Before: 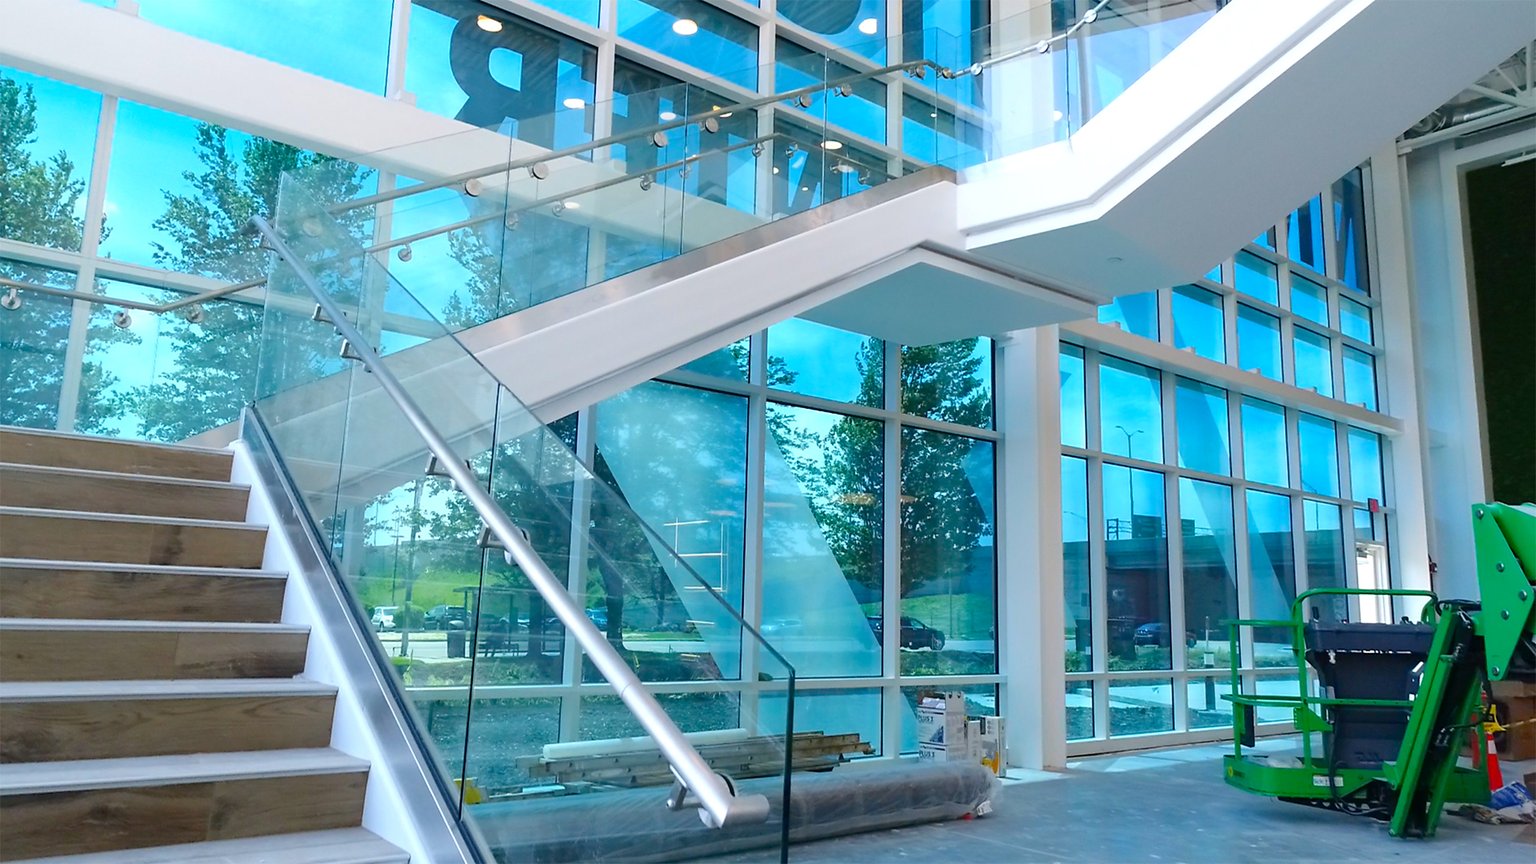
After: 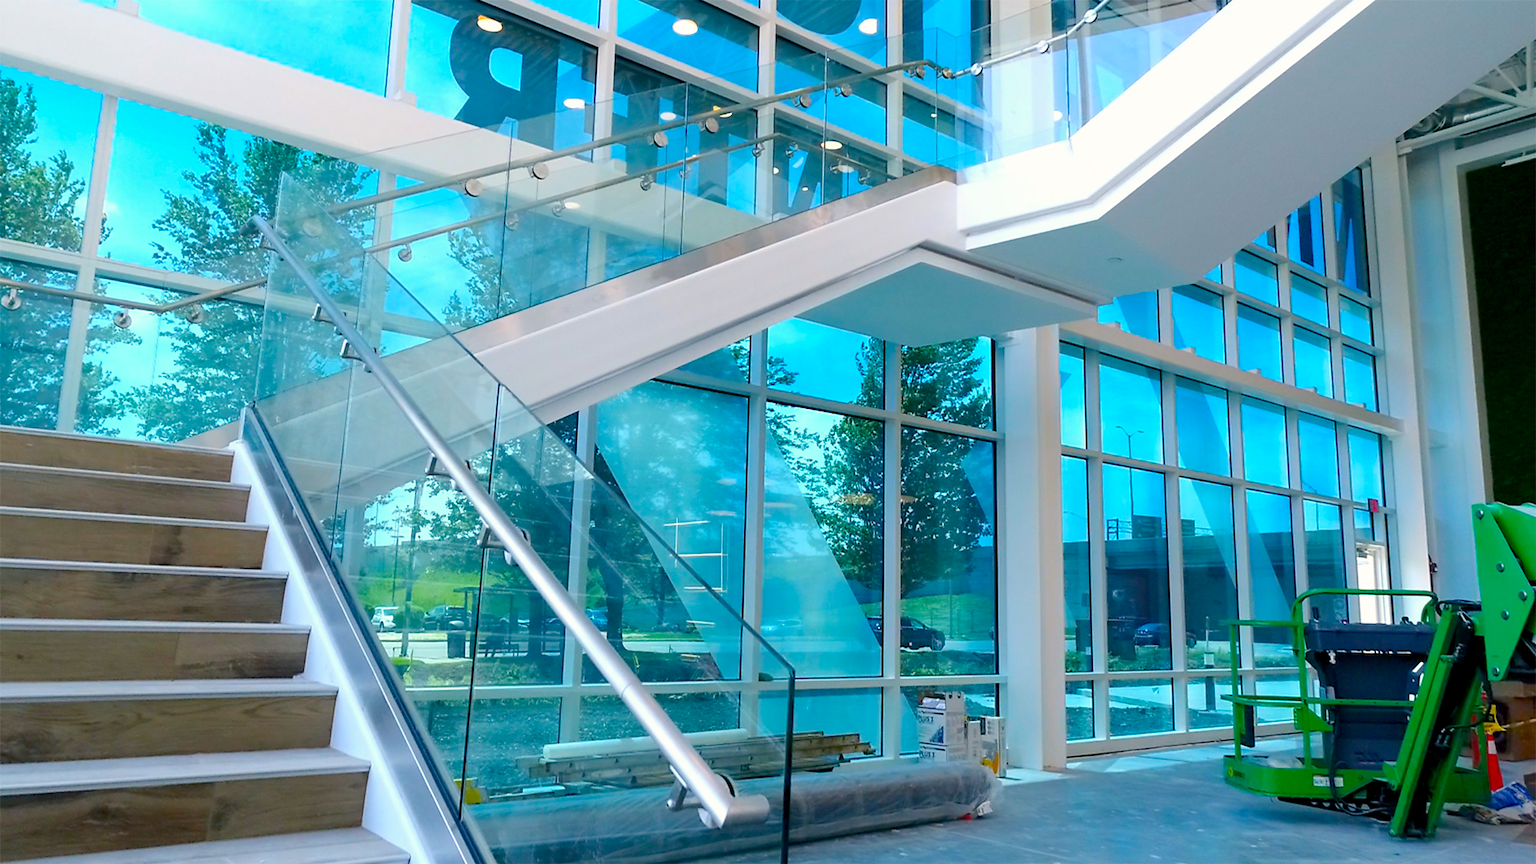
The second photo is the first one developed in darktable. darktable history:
color balance rgb: shadows lift › chroma 2%, shadows lift › hue 217.2°, power › hue 60°, highlights gain › chroma 1%, highlights gain › hue 69.6°, global offset › luminance -0.5%, perceptual saturation grading › global saturation 15%, global vibrance 15%
